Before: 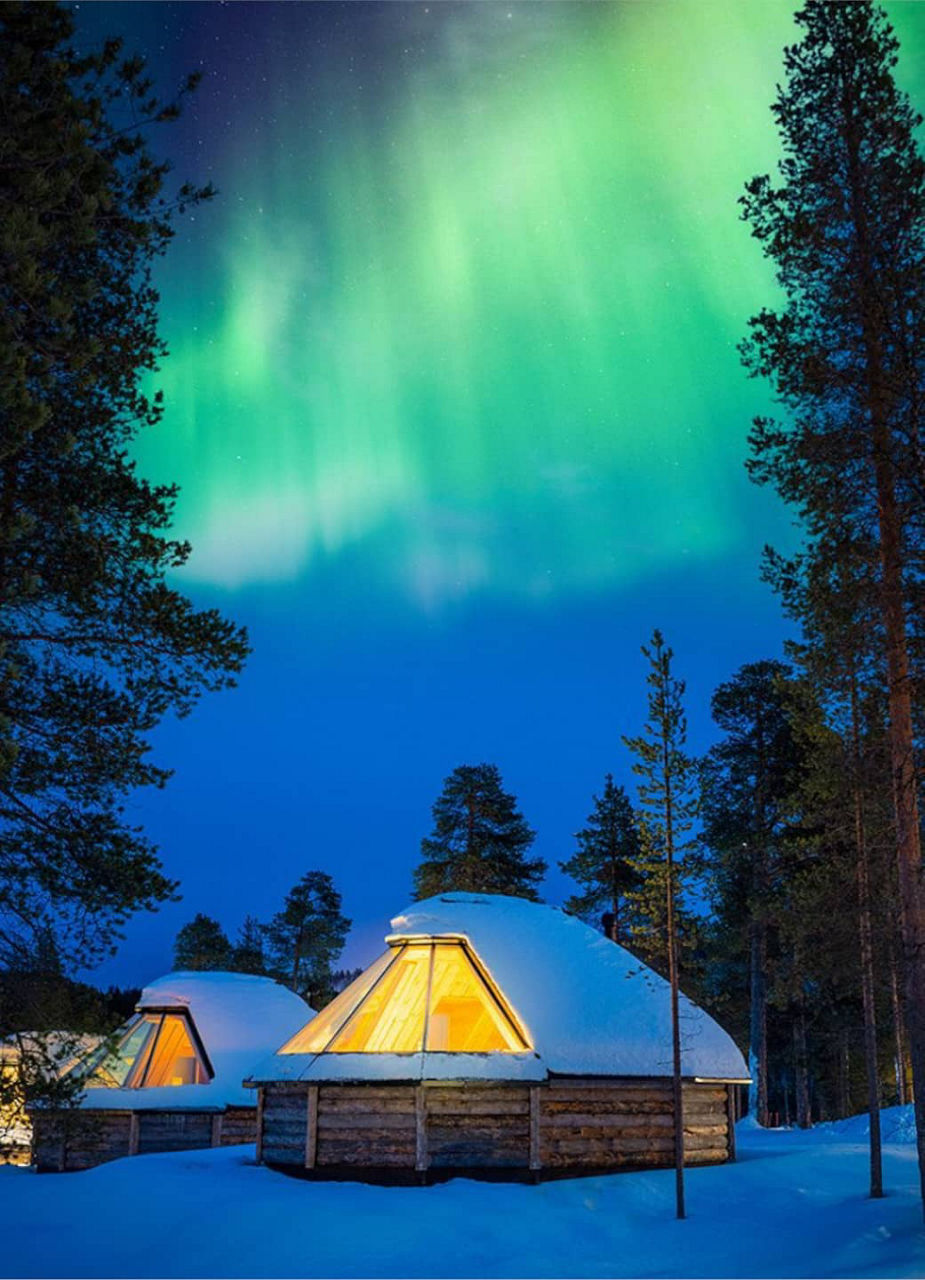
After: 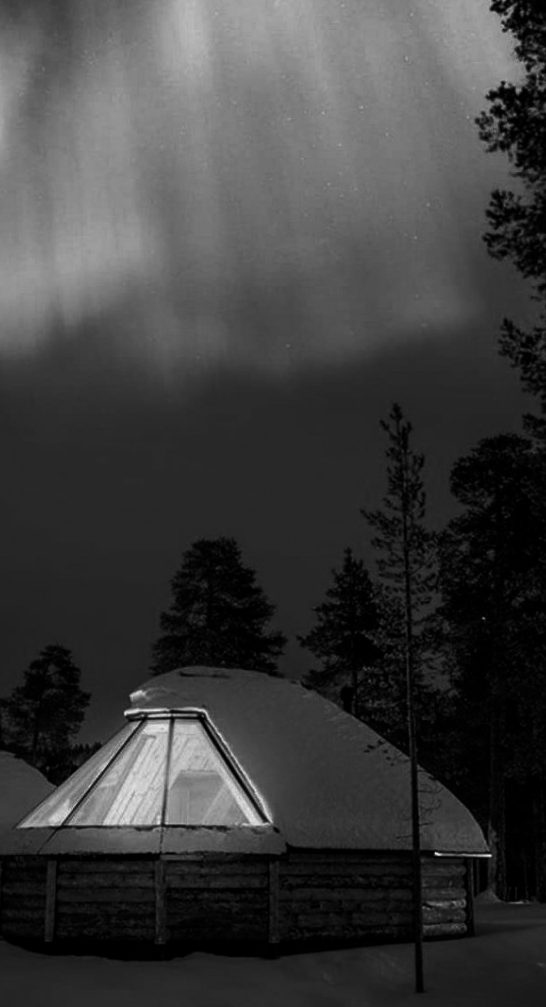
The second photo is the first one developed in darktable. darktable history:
crop and rotate: left 28.256%, top 17.734%, right 12.656%, bottom 3.573%
contrast brightness saturation: contrast -0.03, brightness -0.59, saturation -1
